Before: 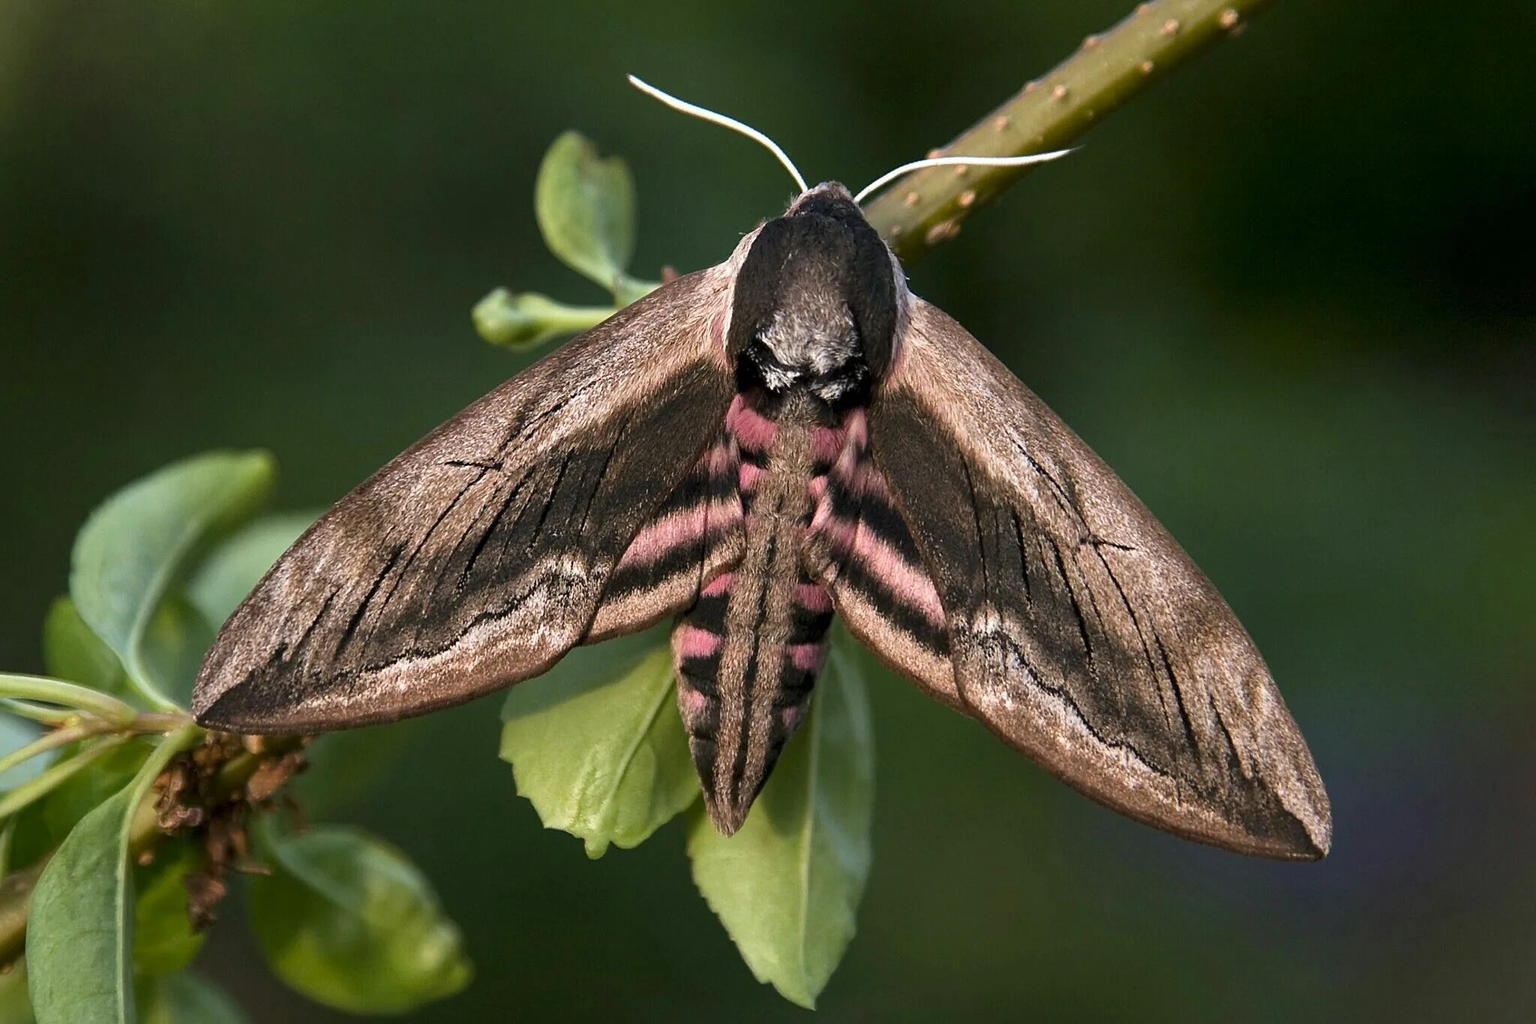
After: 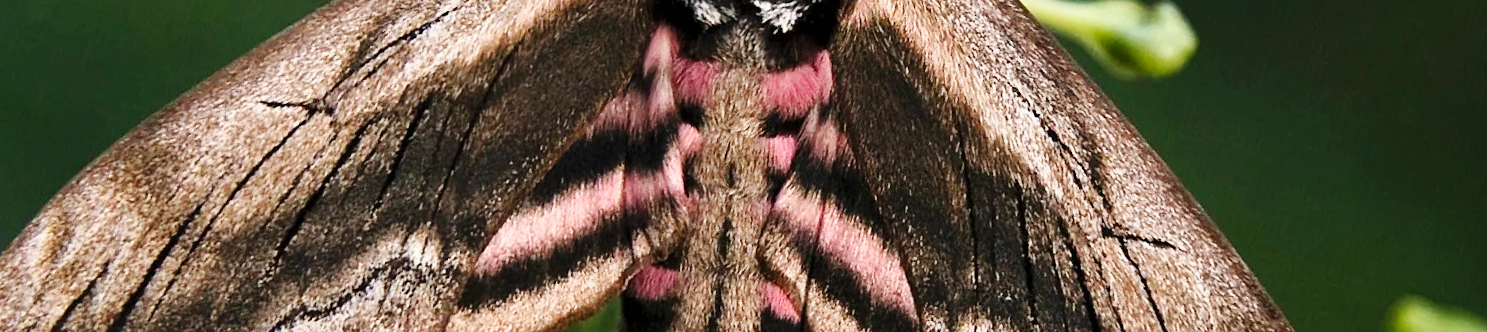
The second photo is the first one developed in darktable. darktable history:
crop and rotate: angle 16.12°, top 30.835%, bottom 35.653%
base curve: curves: ch0 [(0, 0) (0.032, 0.025) (0.121, 0.166) (0.206, 0.329) (0.605, 0.79) (1, 1)], preserve colors none
